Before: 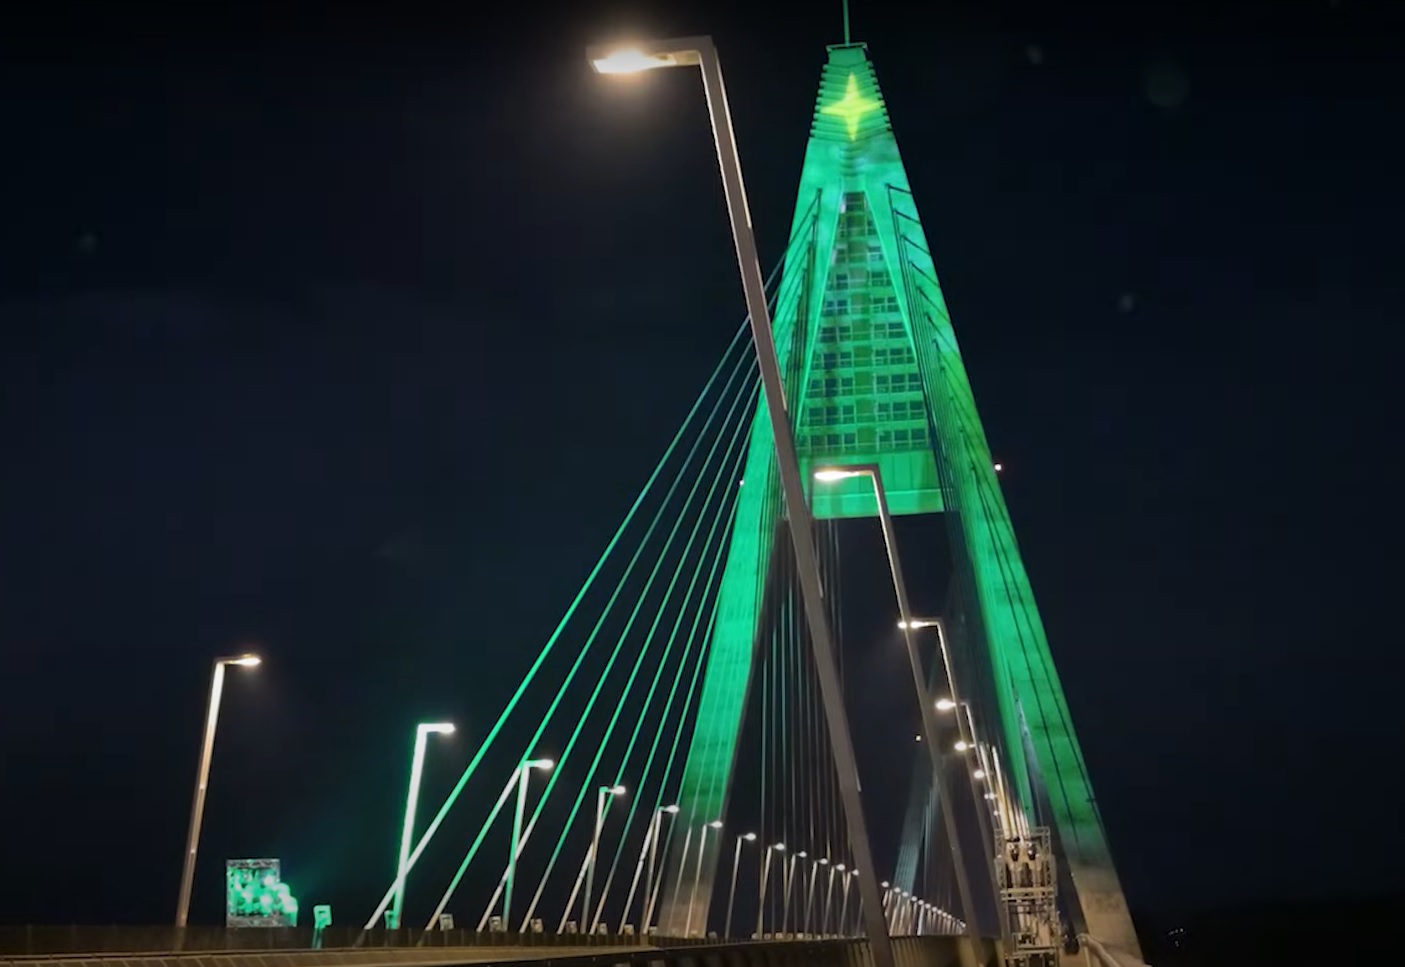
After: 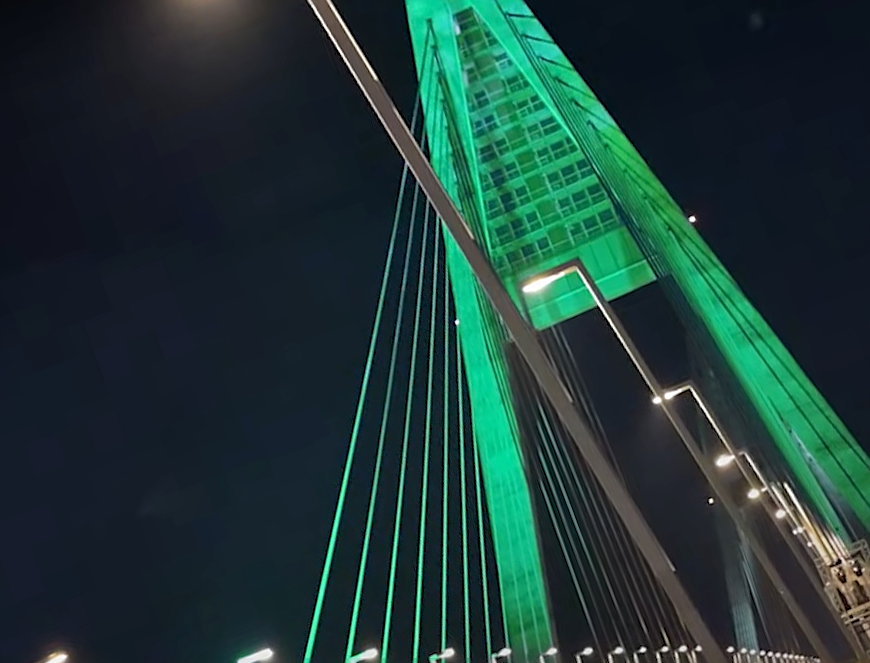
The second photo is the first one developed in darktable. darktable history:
shadows and highlights: shadows 25.06, highlights -23.67
crop and rotate: angle 20.21°, left 6.92%, right 3.857%, bottom 1.106%
sharpen: on, module defaults
